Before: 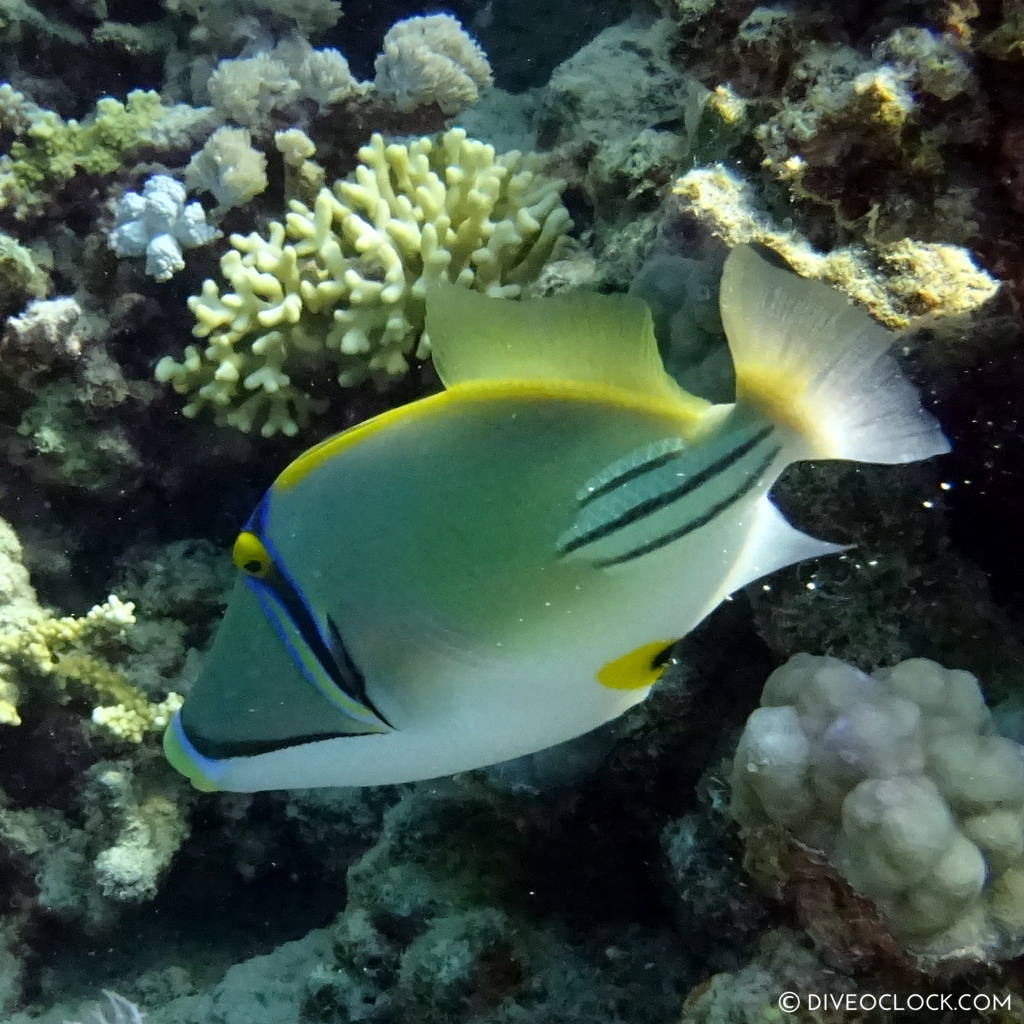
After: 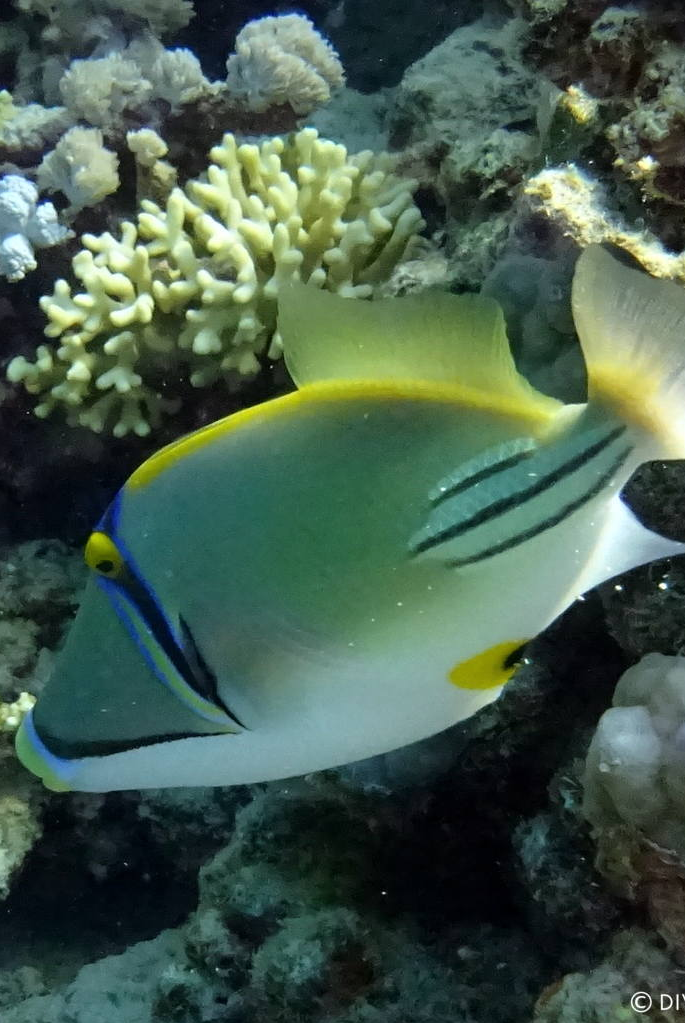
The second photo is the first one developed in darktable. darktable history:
color correction: highlights a* 0.053, highlights b* -0.684
crop and rotate: left 14.492%, right 18.602%
